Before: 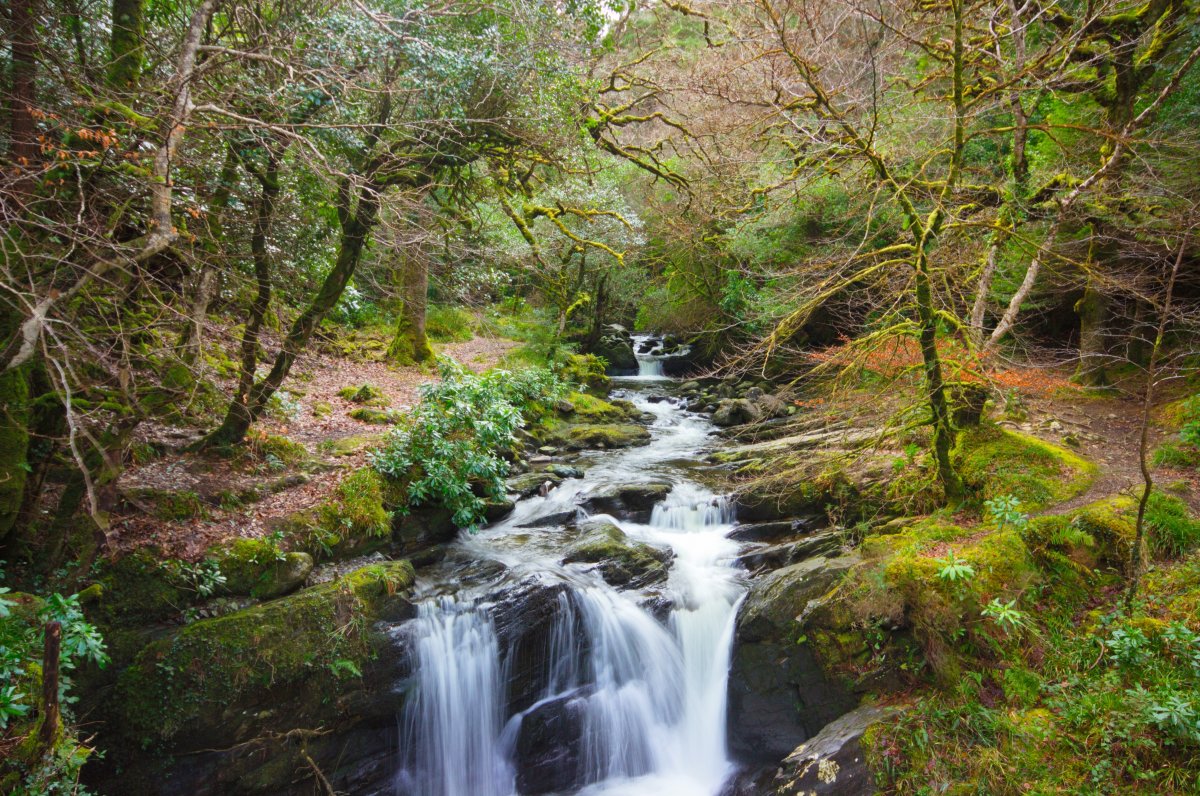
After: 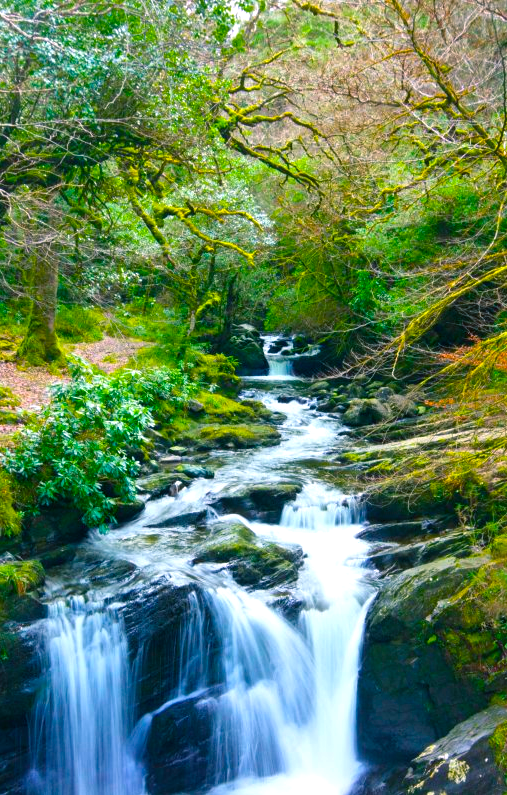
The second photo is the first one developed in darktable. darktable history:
crop: left 30.862%, right 26.872%
color balance rgb: shadows lift › chroma 3.214%, shadows lift › hue 241.51°, power › luminance -7.896%, power › chroma 2.277%, power › hue 223.68°, highlights gain › chroma 0.173%, highlights gain › hue 330.9°, linear chroma grading › global chroma 19.691%, perceptual saturation grading › global saturation 40.334%, perceptual brilliance grading › global brilliance 12.156%
